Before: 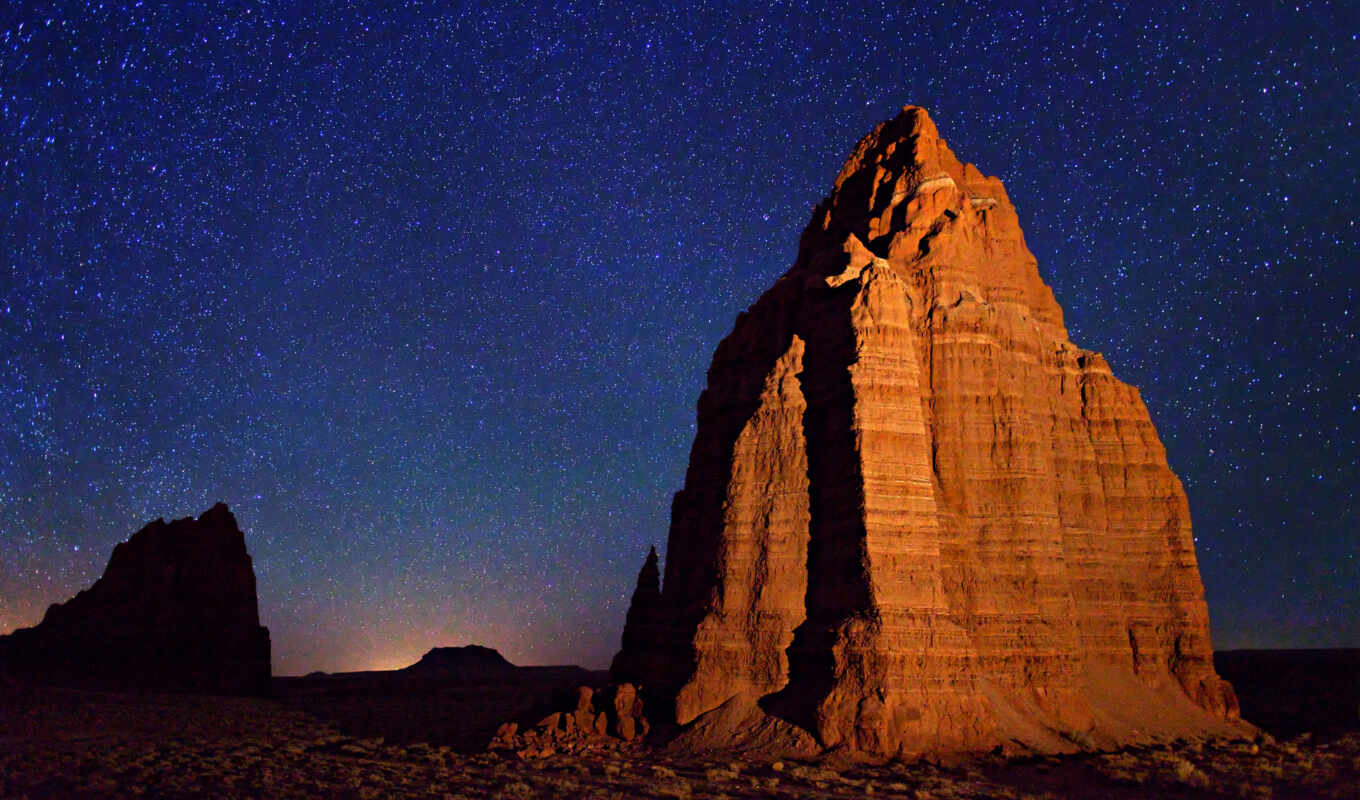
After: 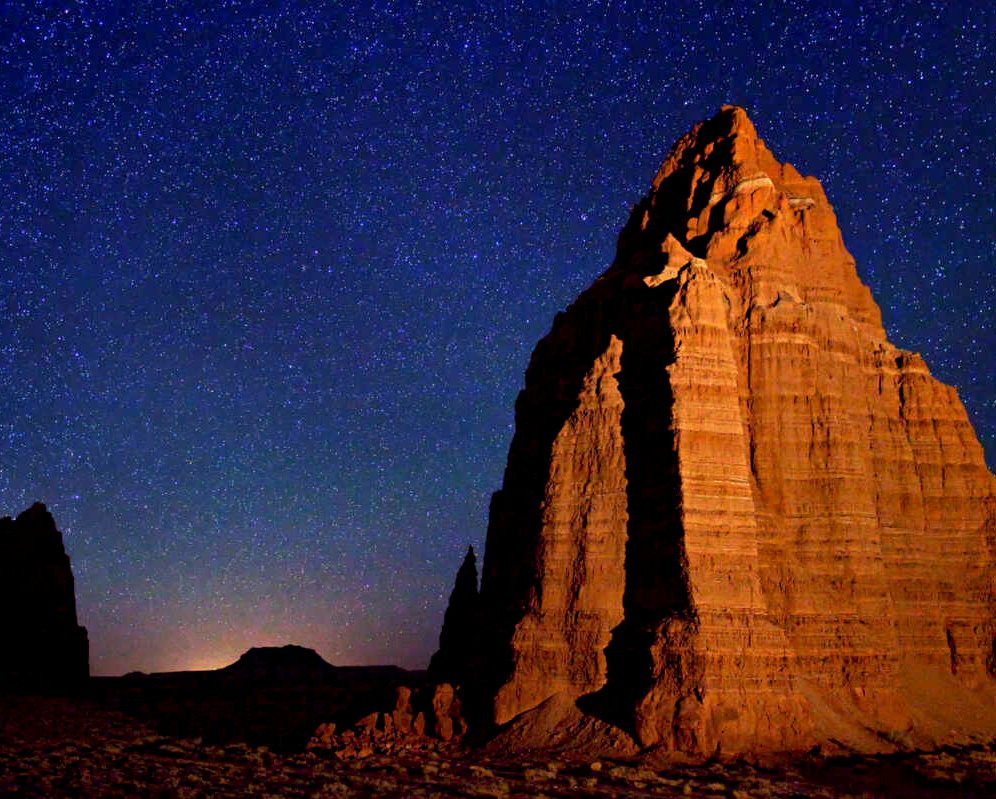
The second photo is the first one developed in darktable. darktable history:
crop: left 13.443%, right 13.31%
exposure: black level correction 0.005, exposure 0.014 EV, compensate highlight preservation false
